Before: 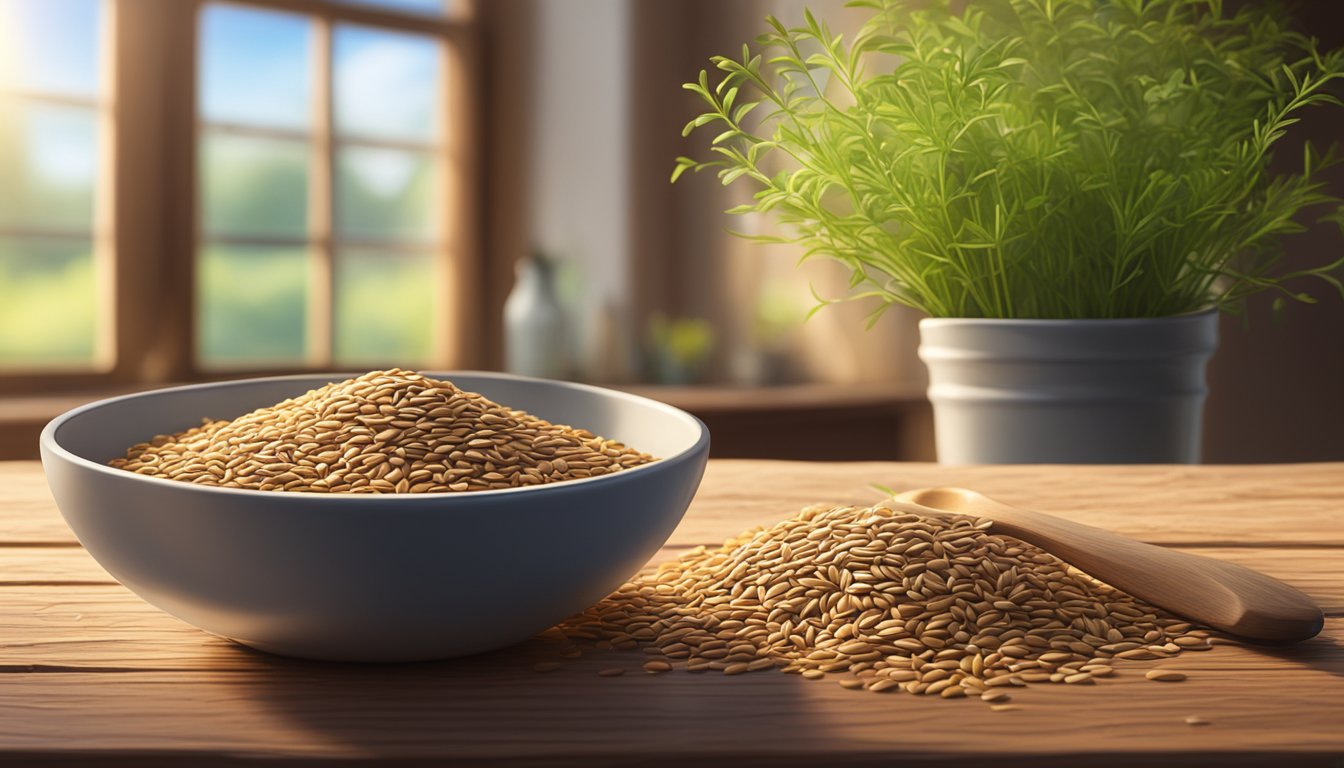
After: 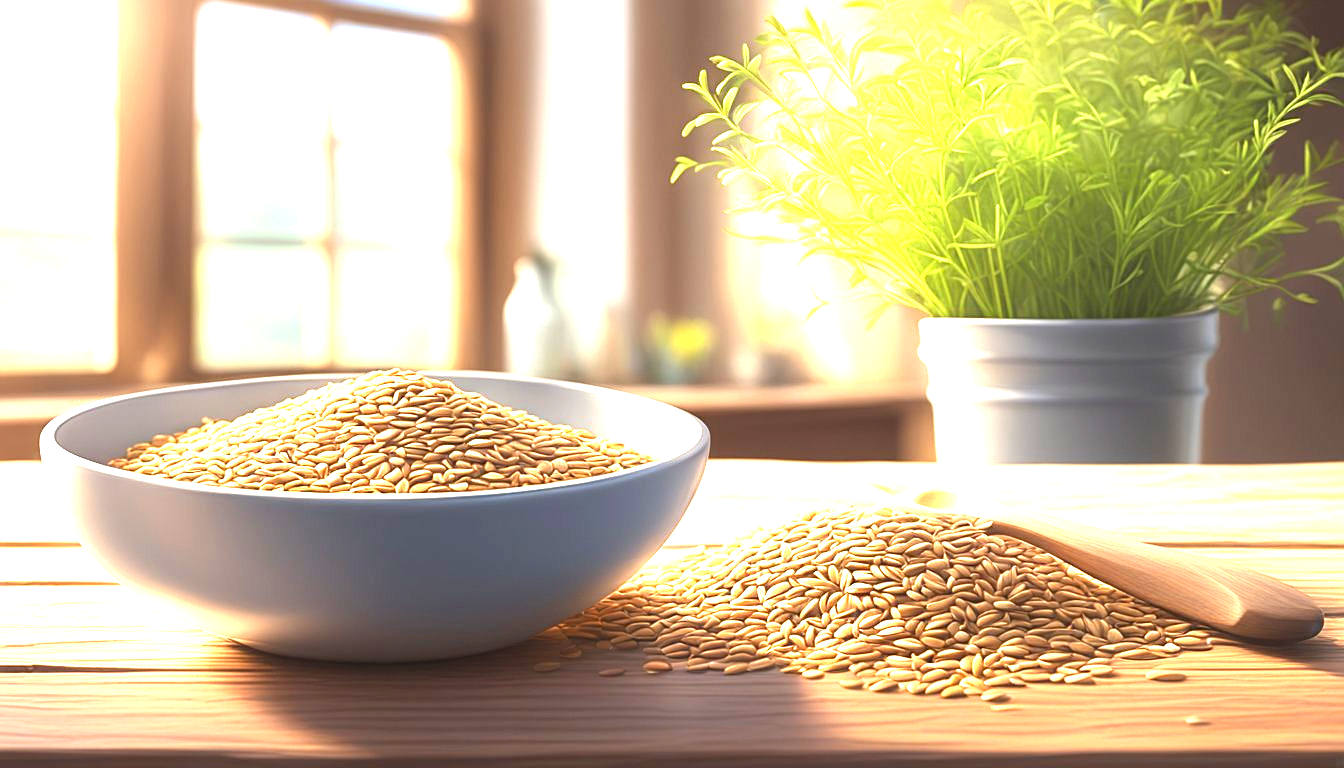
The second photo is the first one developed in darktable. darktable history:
exposure: black level correction 0, exposure 2.14 EV, compensate highlight preservation false
sharpen: amount 0.217
